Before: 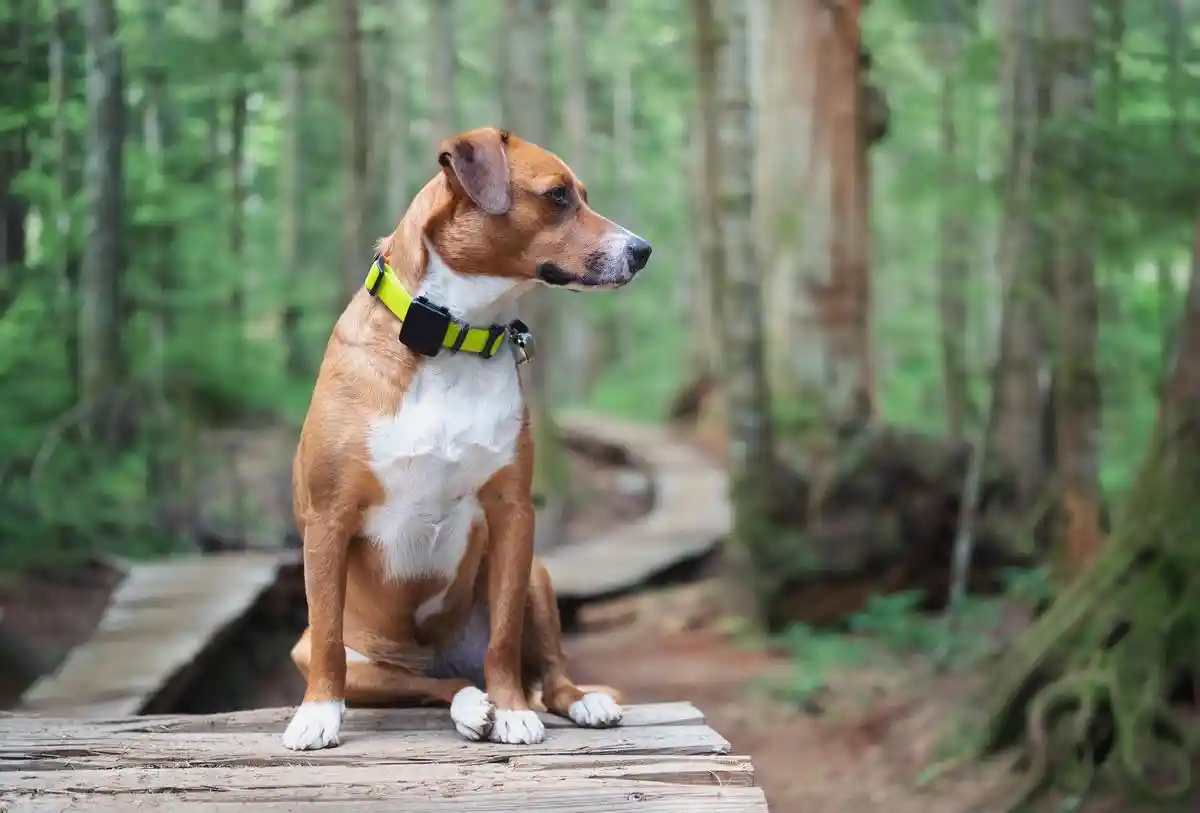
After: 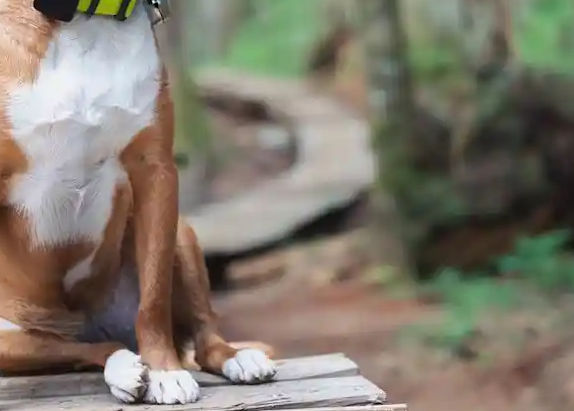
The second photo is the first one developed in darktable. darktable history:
rotate and perspective: rotation -3°, crop left 0.031, crop right 0.968, crop top 0.07, crop bottom 0.93
crop: left 29.672%, top 41.786%, right 20.851%, bottom 3.487%
